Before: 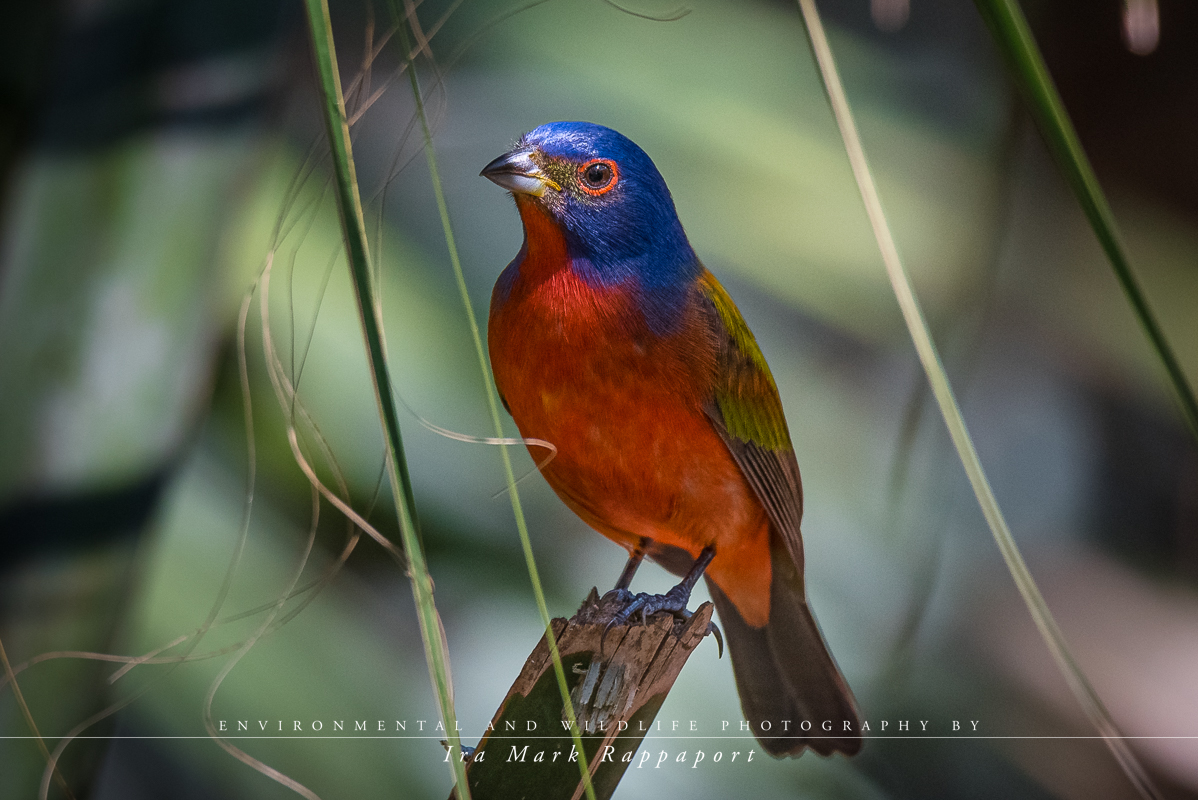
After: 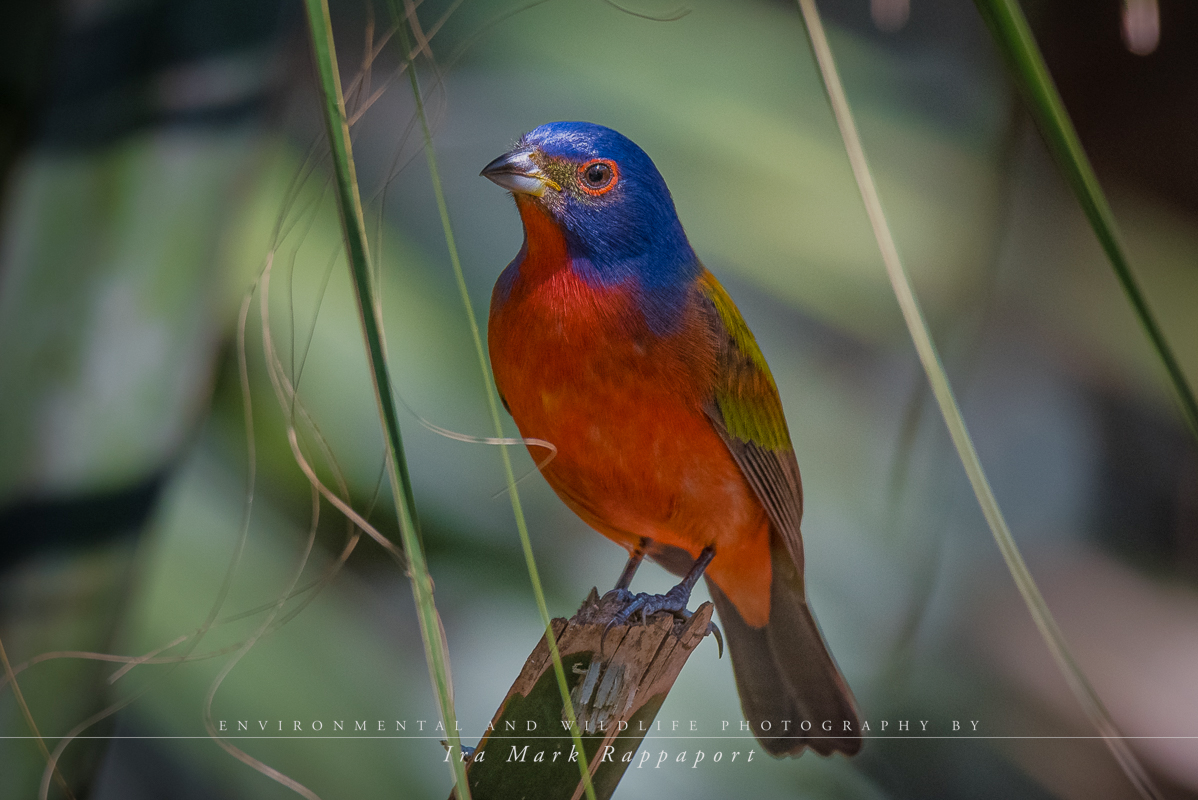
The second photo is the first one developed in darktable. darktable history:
tone equalizer: -8 EV 0.26 EV, -7 EV 0.448 EV, -6 EV 0.385 EV, -5 EV 0.262 EV, -3 EV -0.278 EV, -2 EV -0.431 EV, -1 EV -0.441 EV, +0 EV -0.267 EV, edges refinement/feathering 500, mask exposure compensation -1.57 EV, preserve details no
